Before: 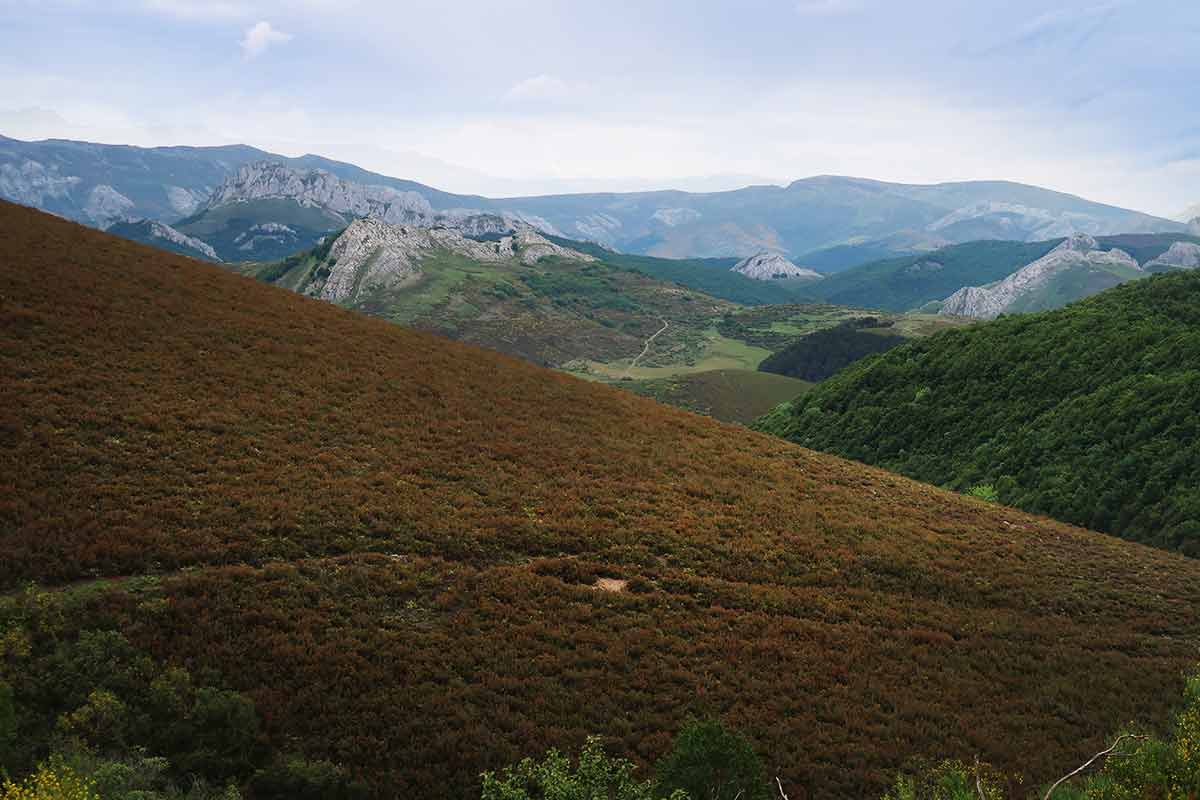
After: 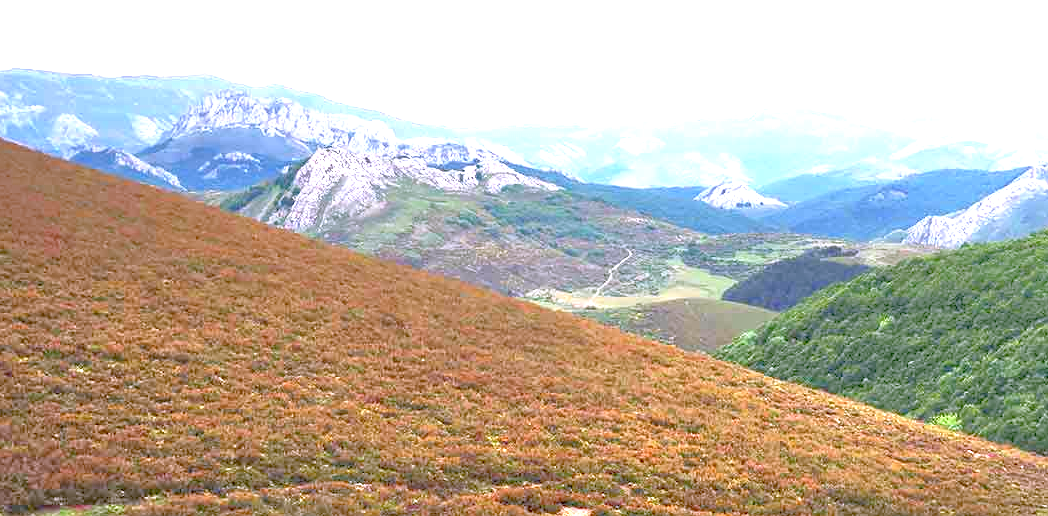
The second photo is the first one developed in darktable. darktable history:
exposure: black level correction 0.001, exposure 1.646 EV, compensate exposure bias true, compensate highlight preservation false
tone equalizer: -8 EV 2 EV, -7 EV 2 EV, -6 EV 2 EV, -5 EV 2 EV, -4 EV 2 EV, -3 EV 1.5 EV, -2 EV 1 EV, -1 EV 0.5 EV
white balance: red 1.042, blue 1.17
crop: left 3.015%, top 8.969%, right 9.647%, bottom 26.457%
